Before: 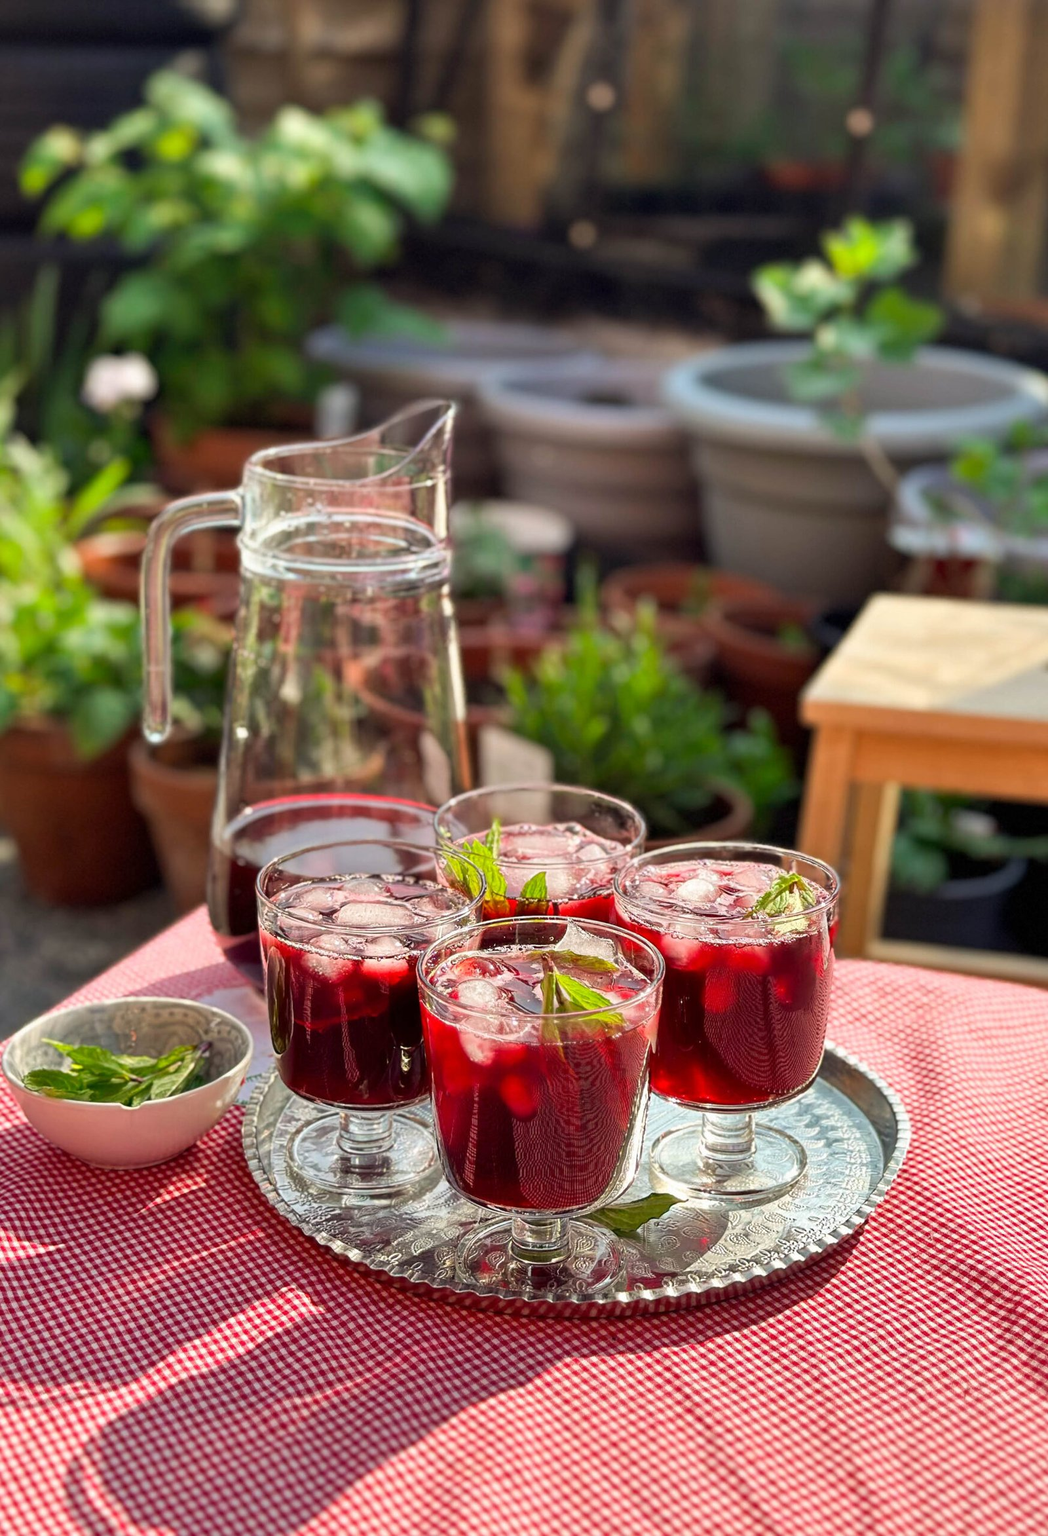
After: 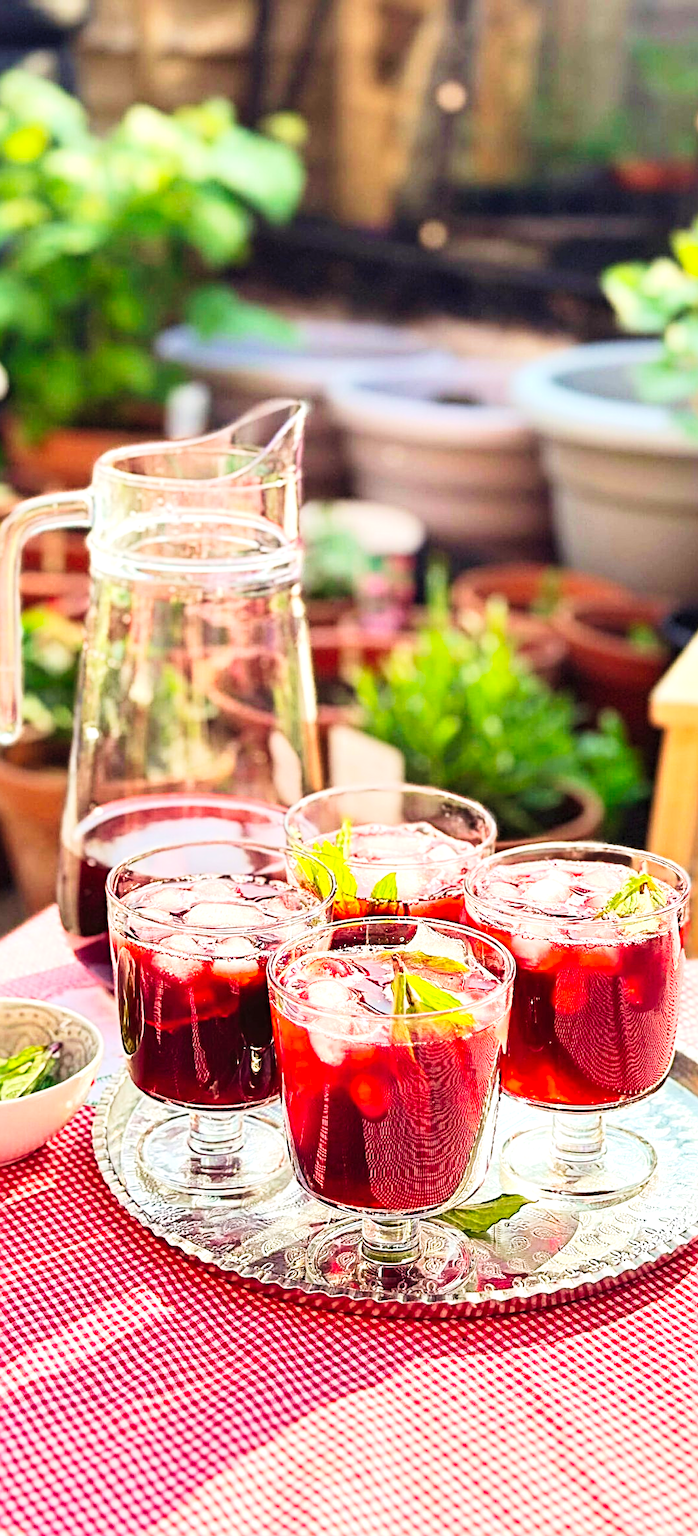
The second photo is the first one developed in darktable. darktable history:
velvia: on, module defaults
exposure: black level correction 0, exposure 1.097 EV, compensate exposure bias true, compensate highlight preservation false
contrast brightness saturation: contrast 0.195, brightness 0.165, saturation 0.217
crop and rotate: left 14.35%, right 18.973%
tone curve: curves: ch0 [(0, 0.011) (0.139, 0.106) (0.295, 0.271) (0.499, 0.523) (0.739, 0.782) (0.857, 0.879) (1, 0.967)]; ch1 [(0, 0) (0.272, 0.249) (0.39, 0.379) (0.469, 0.456) (0.495, 0.497) (0.524, 0.53) (0.588, 0.62) (0.725, 0.779) (1, 1)]; ch2 [(0, 0) (0.125, 0.089) (0.35, 0.317) (0.437, 0.42) (0.502, 0.499) (0.533, 0.553) (0.599, 0.638) (1, 1)], preserve colors none
sharpen: radius 3.955
